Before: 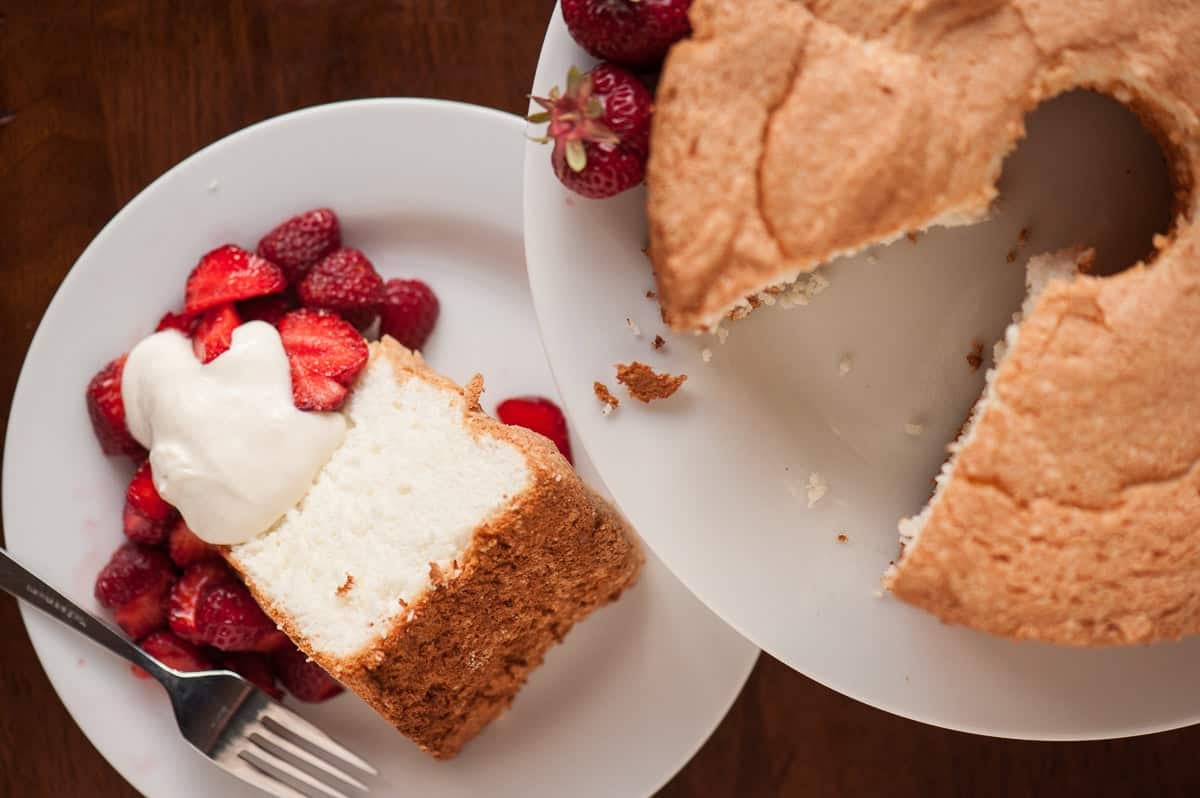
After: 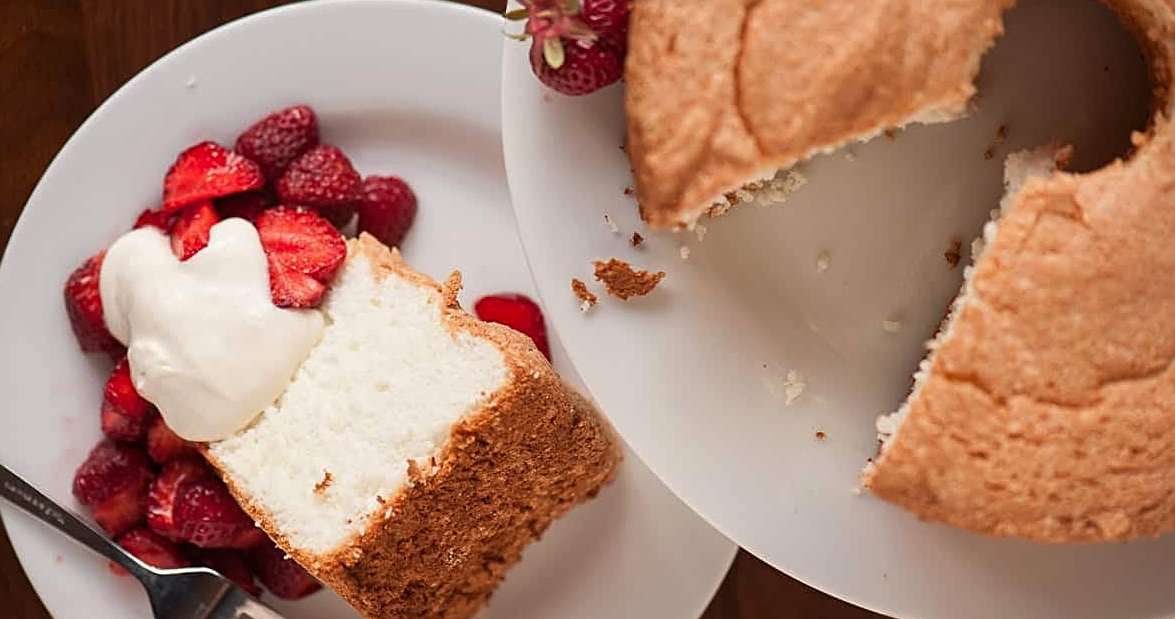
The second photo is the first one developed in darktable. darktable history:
base curve: curves: ch0 [(0, 0) (0.303, 0.277) (1, 1)], preserve colors none
sharpen: on, module defaults
crop and rotate: left 1.863%, top 12.941%, right 0.207%, bottom 9.4%
